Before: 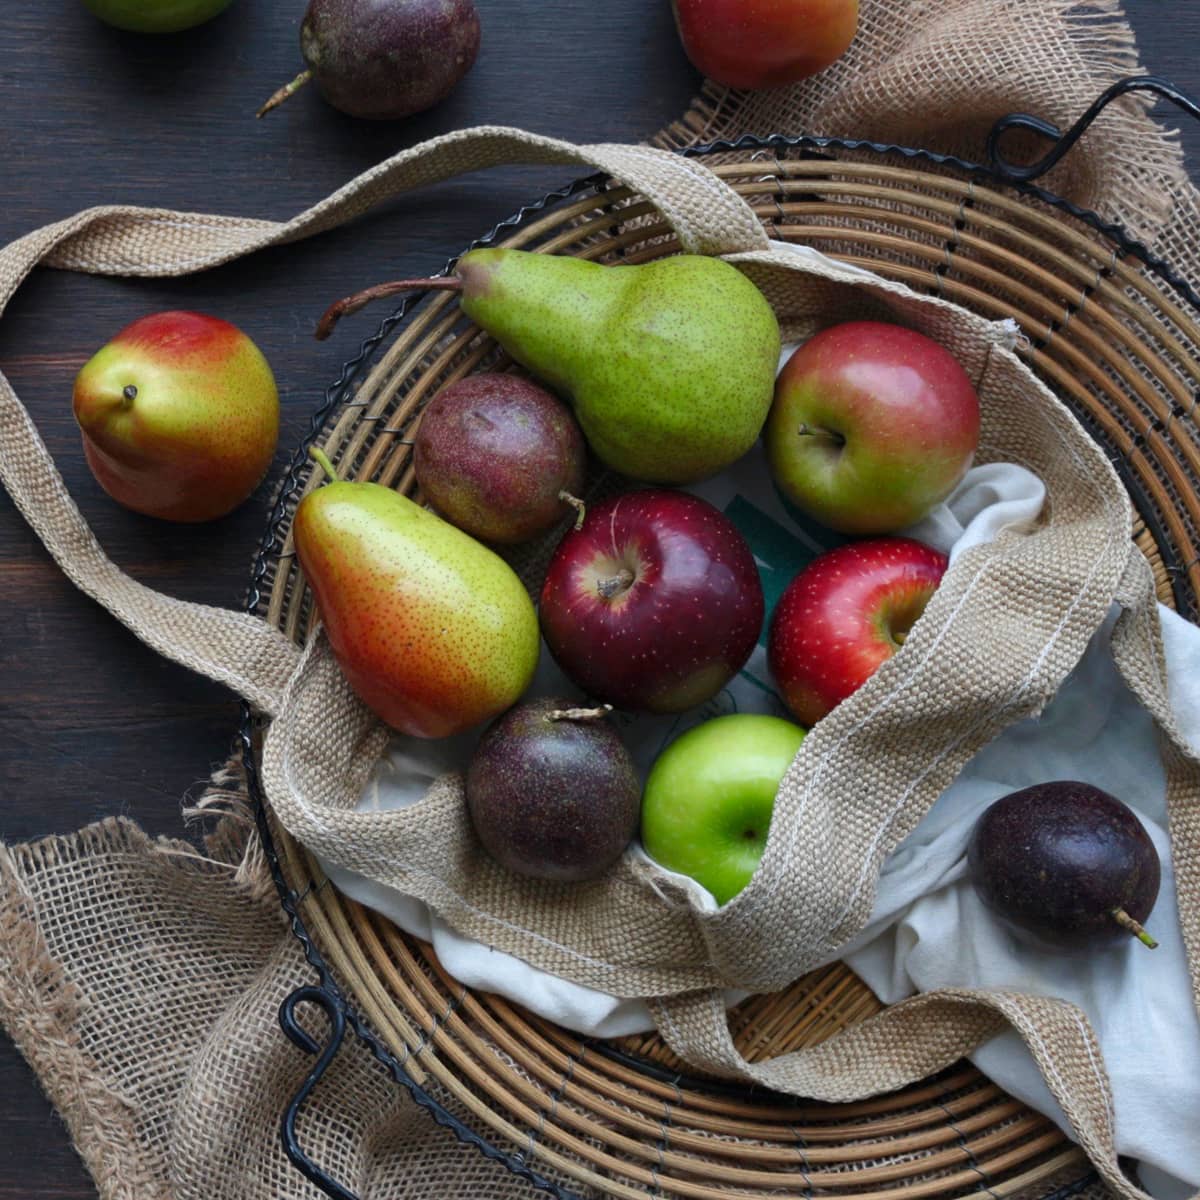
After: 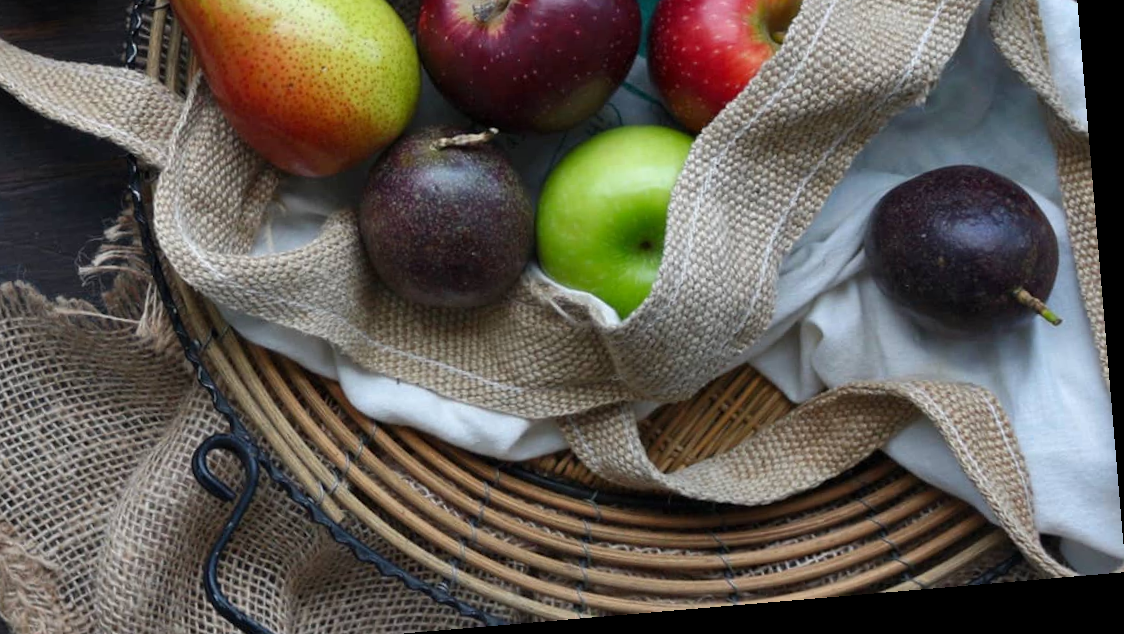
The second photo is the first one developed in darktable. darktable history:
crop and rotate: left 13.306%, top 48.129%, bottom 2.928%
rotate and perspective: rotation -4.86°, automatic cropping off
